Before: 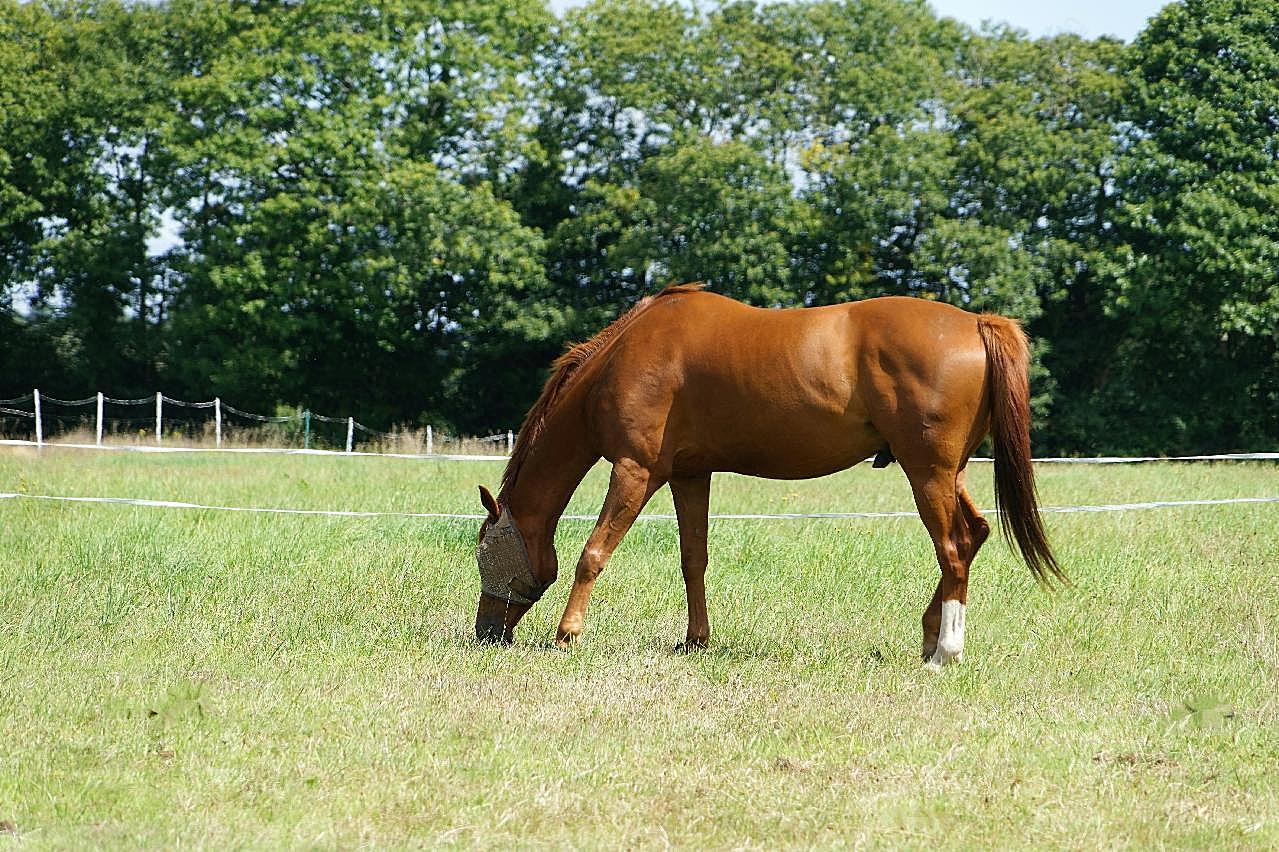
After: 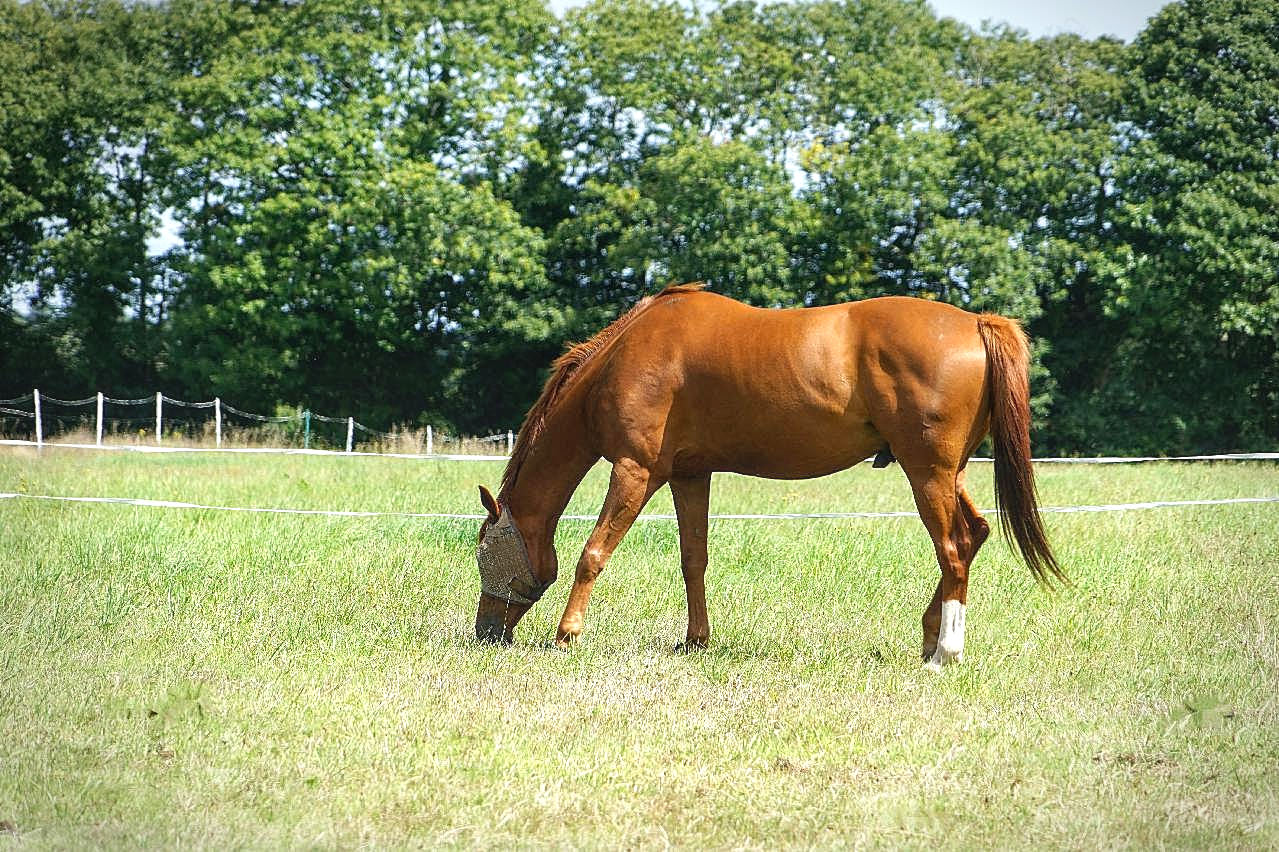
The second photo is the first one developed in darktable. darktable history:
local contrast: detail 110%
exposure: black level correction 0.001, exposure 0.5 EV, compensate exposure bias true, compensate highlight preservation false
vignetting: brightness -0.432, saturation -0.195, automatic ratio true
shadows and highlights: shadows 20.69, highlights -20.29, soften with gaussian
